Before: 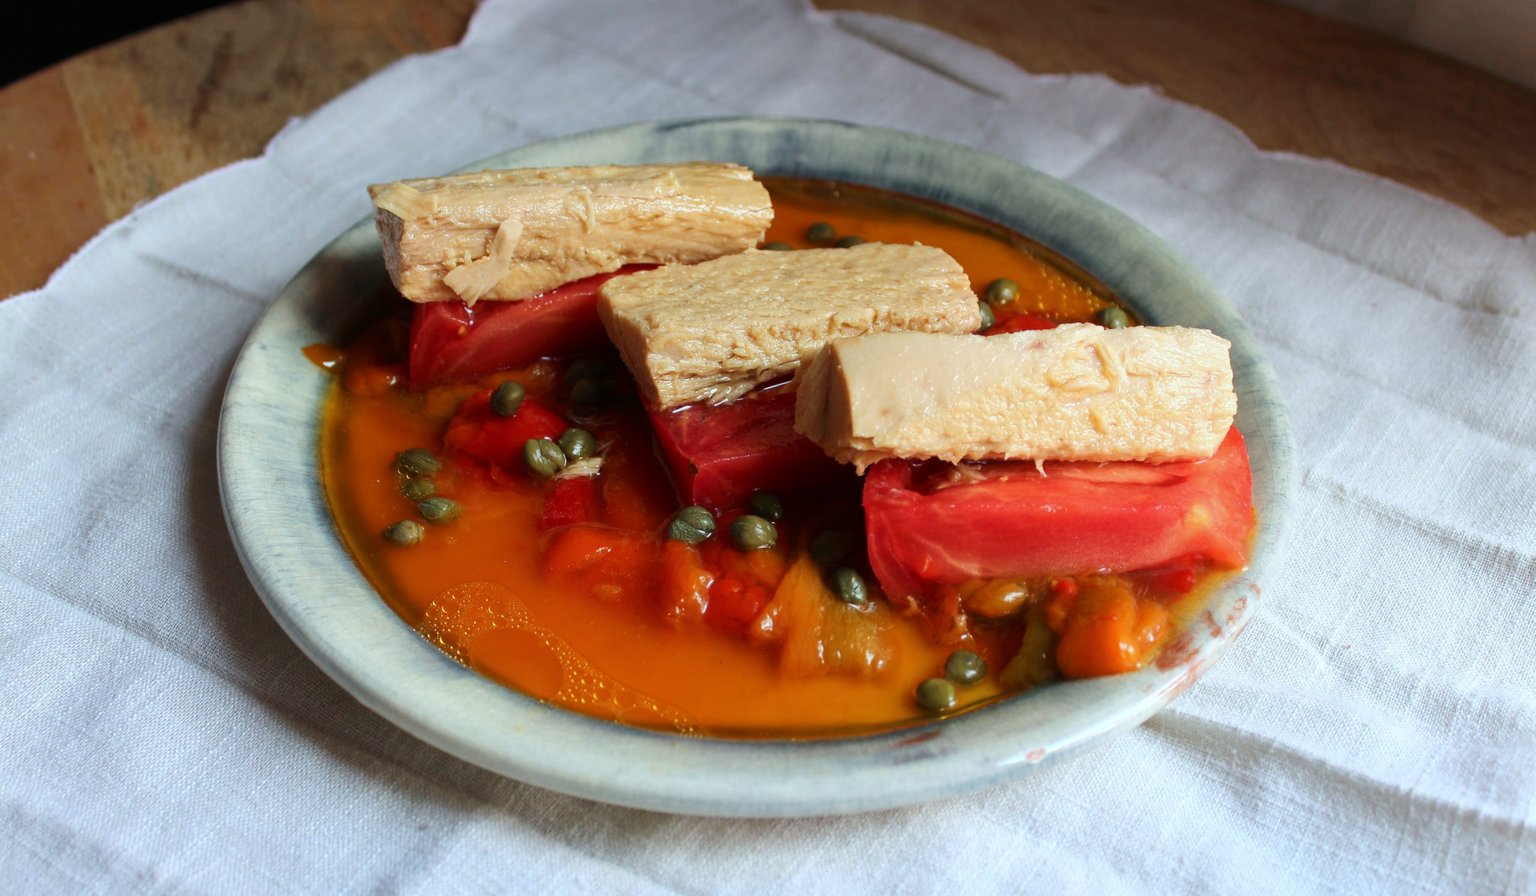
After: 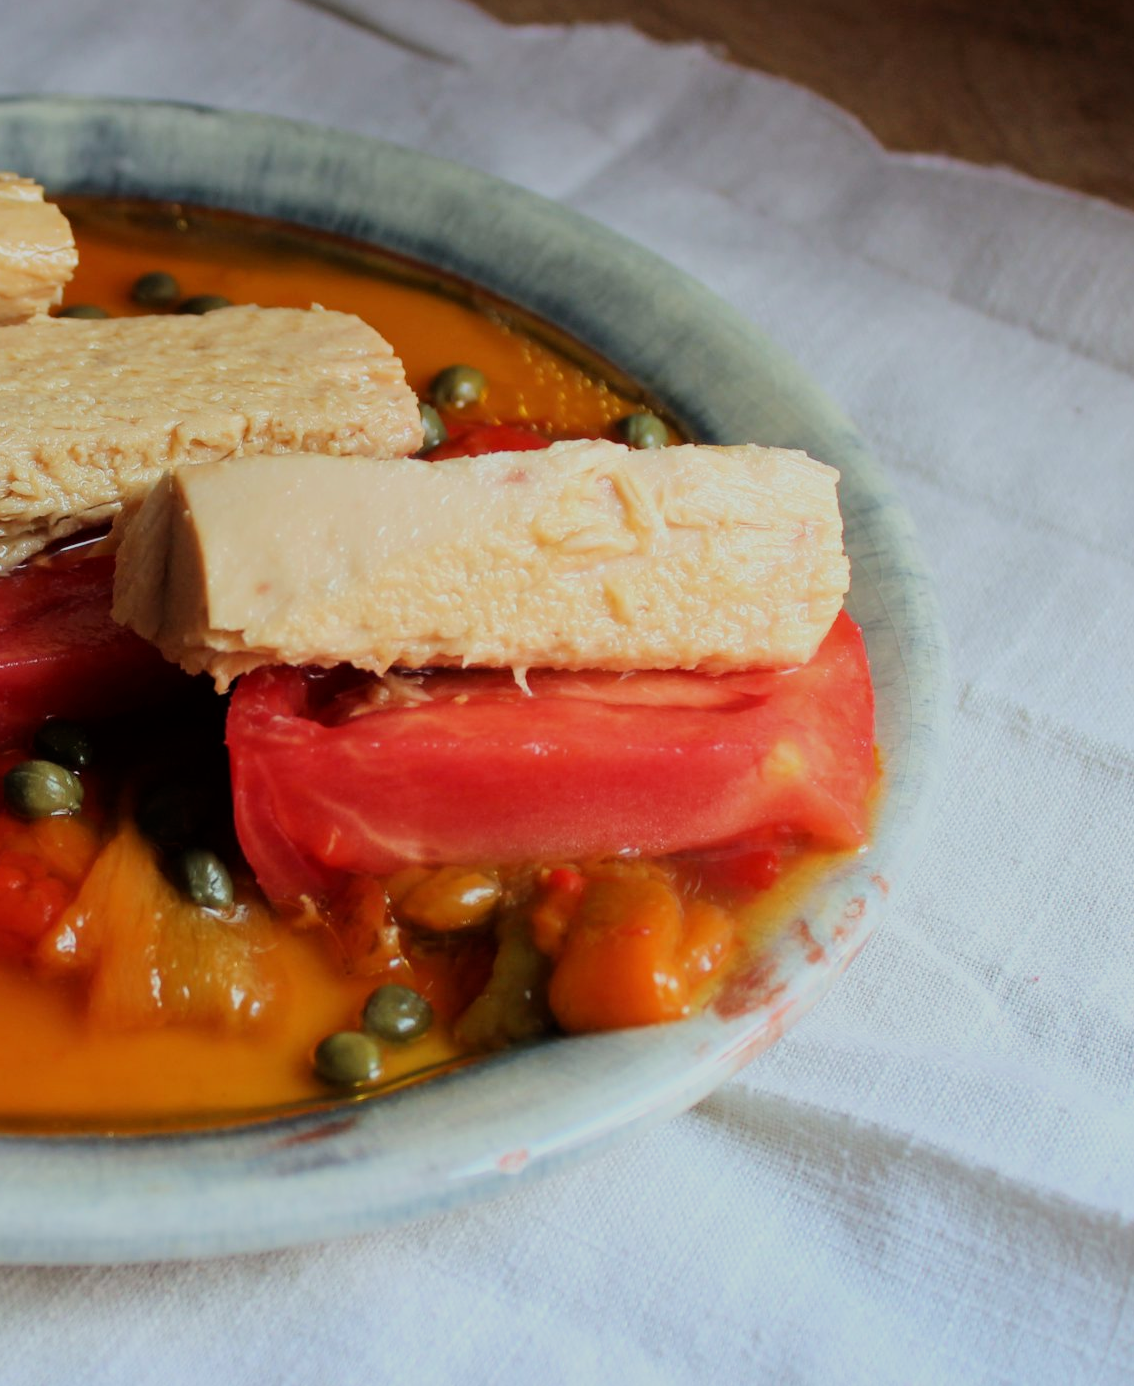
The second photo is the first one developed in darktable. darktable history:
filmic rgb: black relative exposure -7.65 EV, white relative exposure 4.56 EV, hardness 3.61, color science v6 (2022)
crop: left 47.379%, top 6.664%, right 8.058%
